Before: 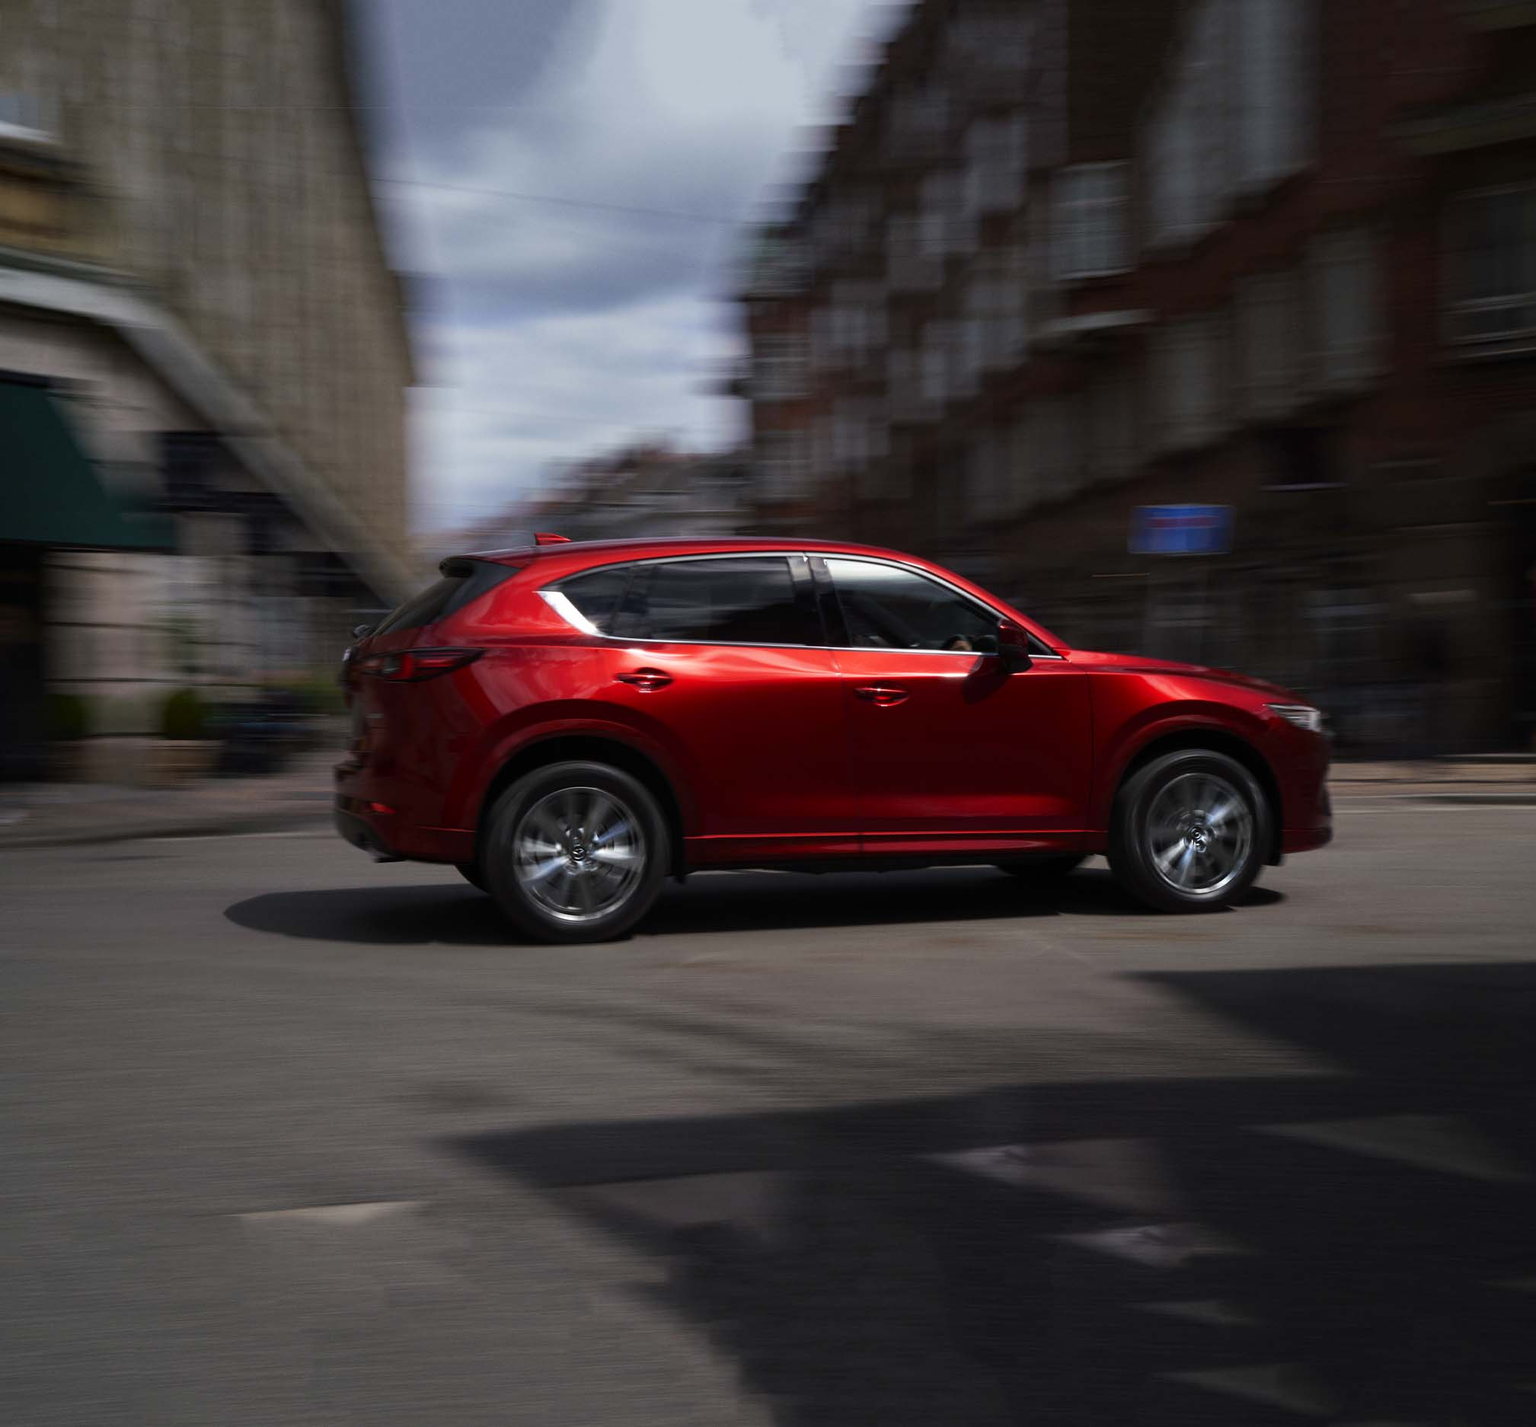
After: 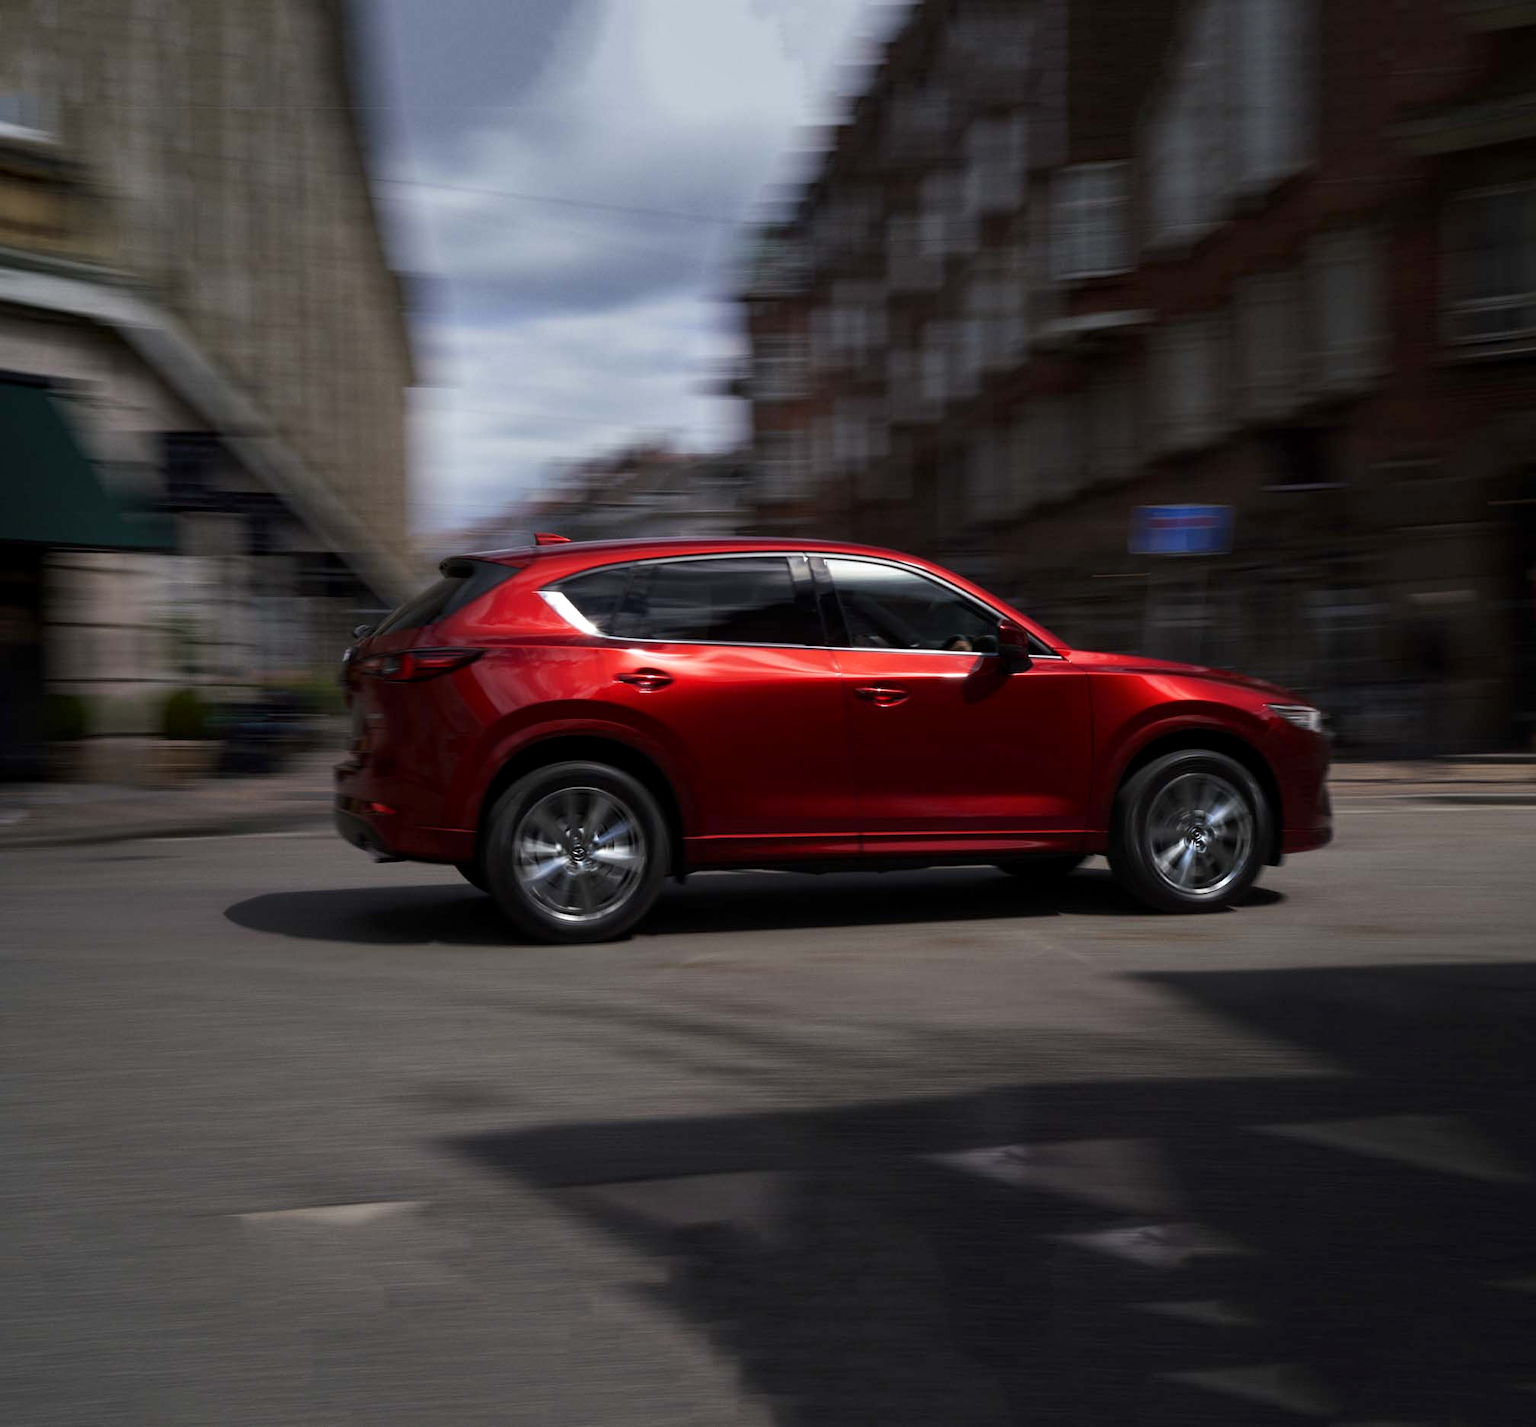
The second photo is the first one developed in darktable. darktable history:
local contrast: highlights 101%, shadows 100%, detail 119%, midtone range 0.2
